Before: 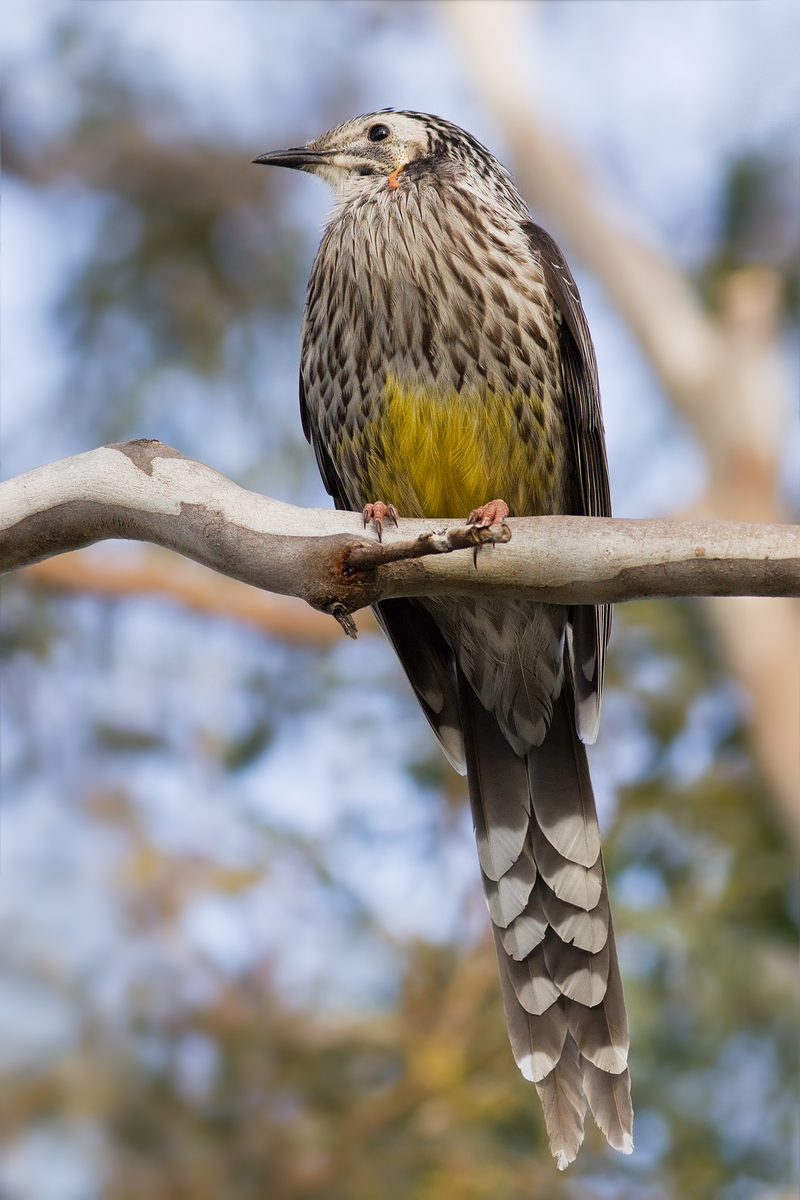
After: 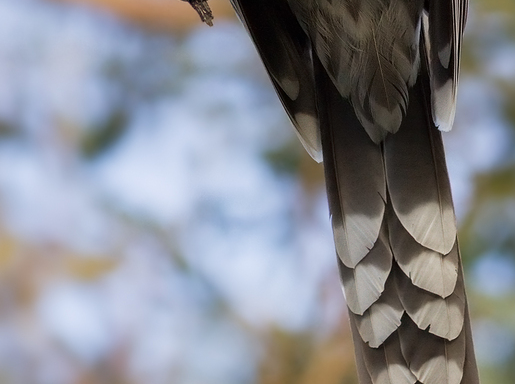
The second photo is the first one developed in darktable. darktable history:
white balance: emerald 1
crop: left 18.091%, top 51.13%, right 17.525%, bottom 16.85%
